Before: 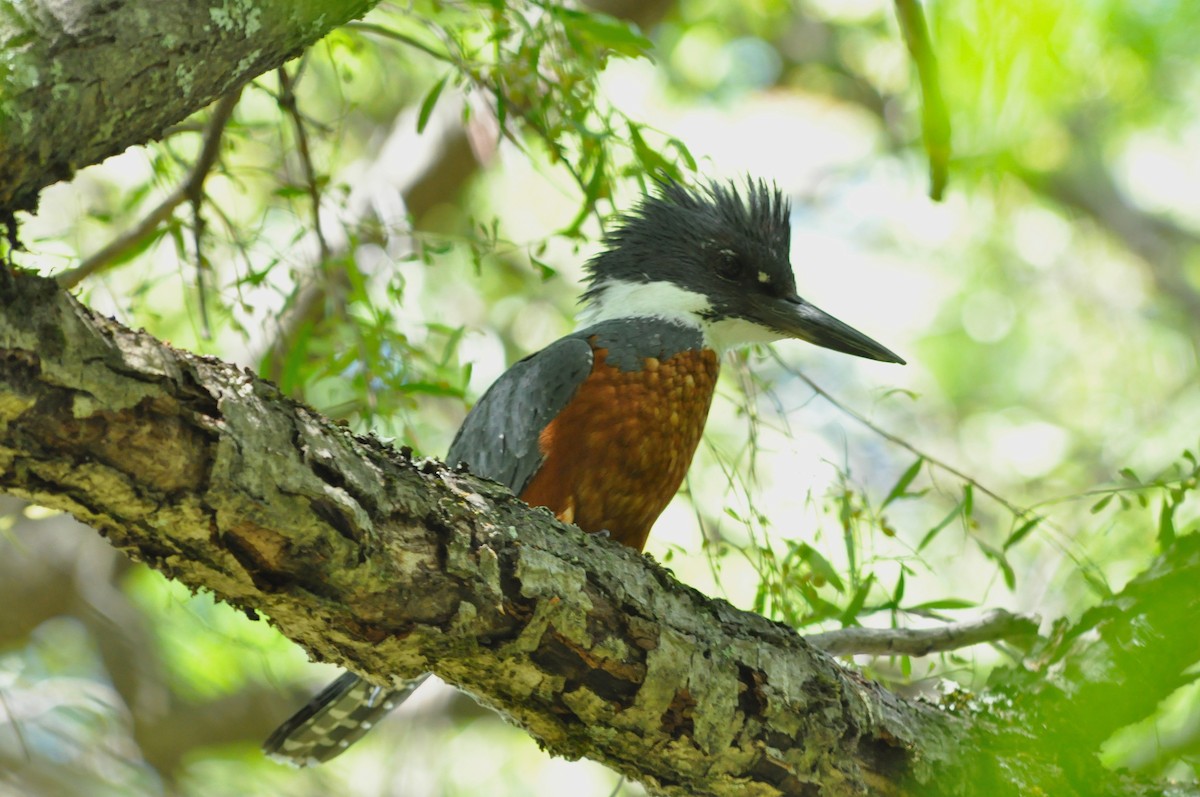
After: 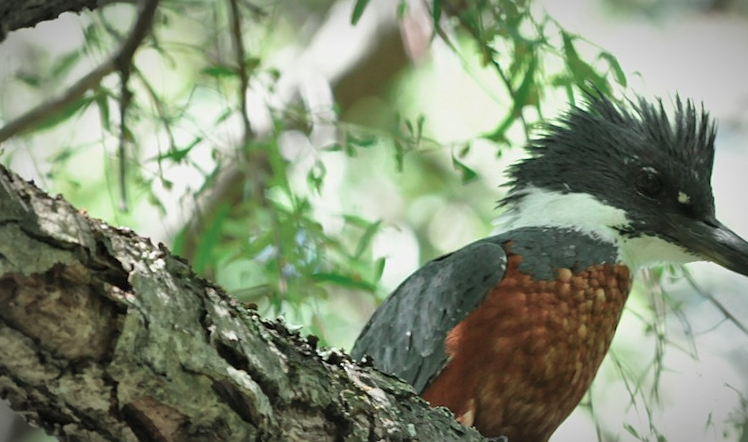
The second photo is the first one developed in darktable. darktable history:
crop and rotate: angle -4.99°, left 2.122%, top 6.945%, right 27.566%, bottom 30.519%
vignetting: automatic ratio true
local contrast: mode bilateral grid, contrast 20, coarseness 50, detail 130%, midtone range 0.2
sharpen: amount 0.2
color contrast: blue-yellow contrast 0.62
